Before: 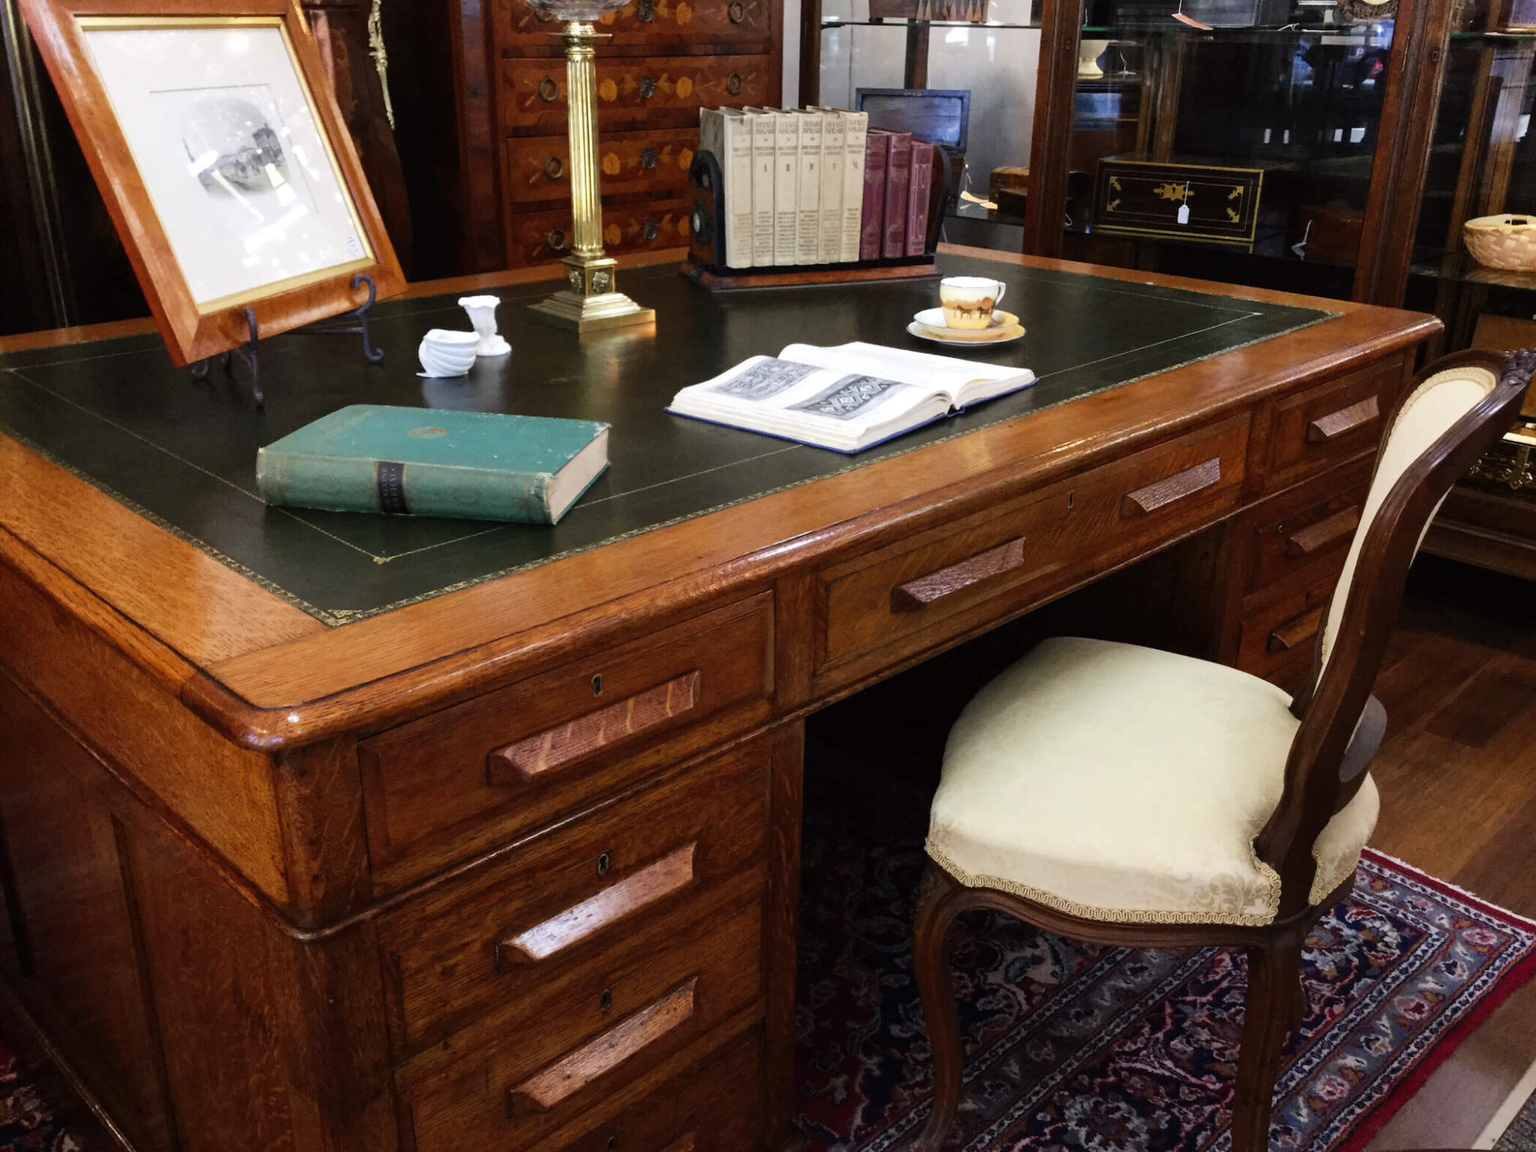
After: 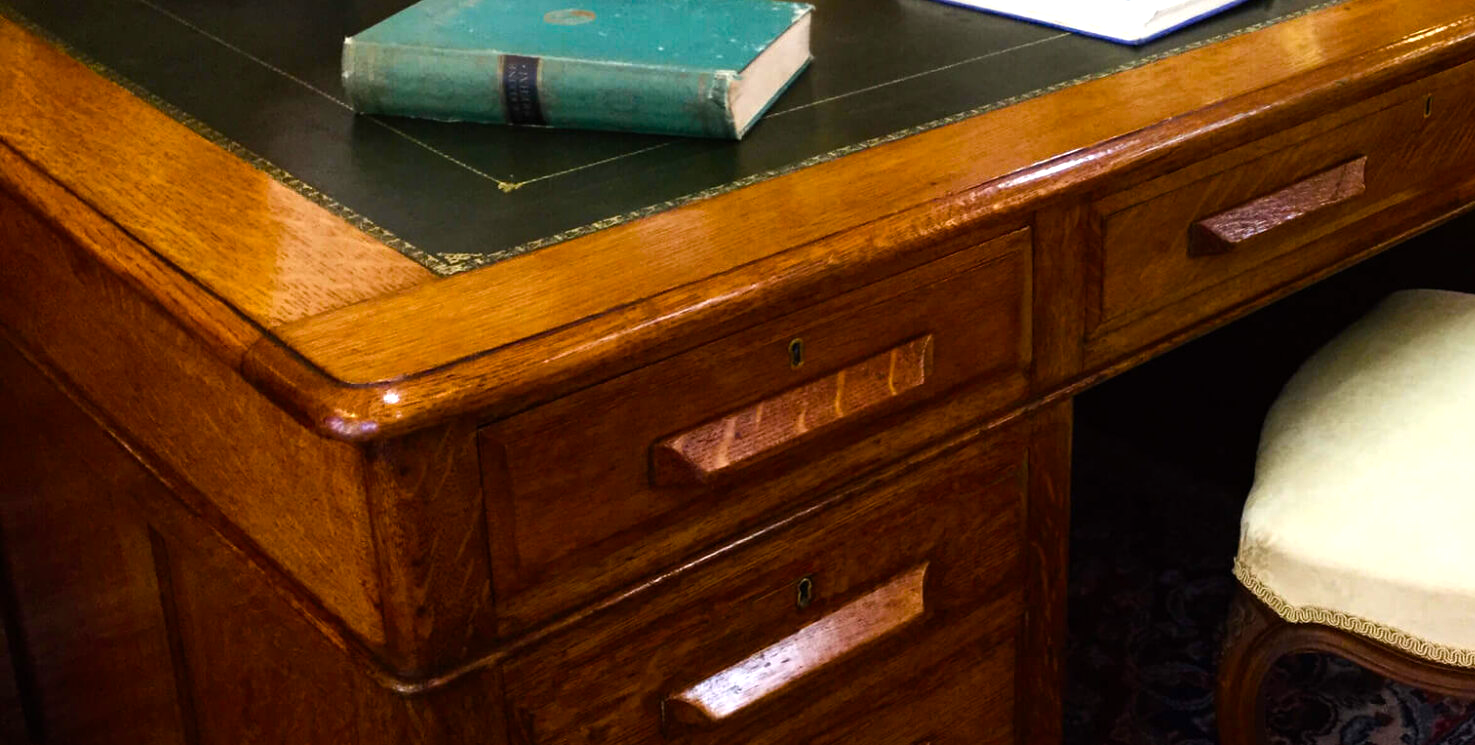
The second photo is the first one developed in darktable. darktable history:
crop: top 36.498%, right 27.964%, bottom 14.995%
color balance rgb: linear chroma grading › global chroma 16.62%, perceptual saturation grading › highlights -8.63%, perceptual saturation grading › mid-tones 18.66%, perceptual saturation grading › shadows 28.49%, perceptual brilliance grading › highlights 14.22%, perceptual brilliance grading › shadows -18.96%, global vibrance 27.71%
